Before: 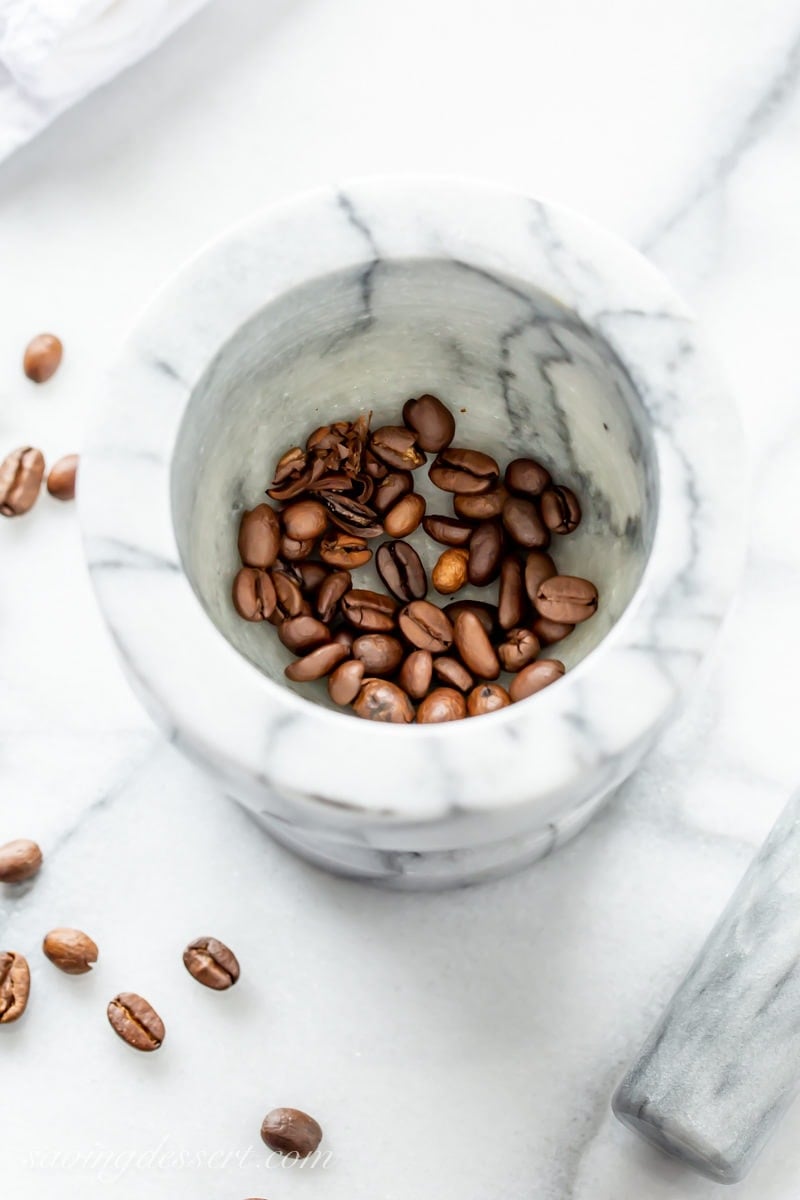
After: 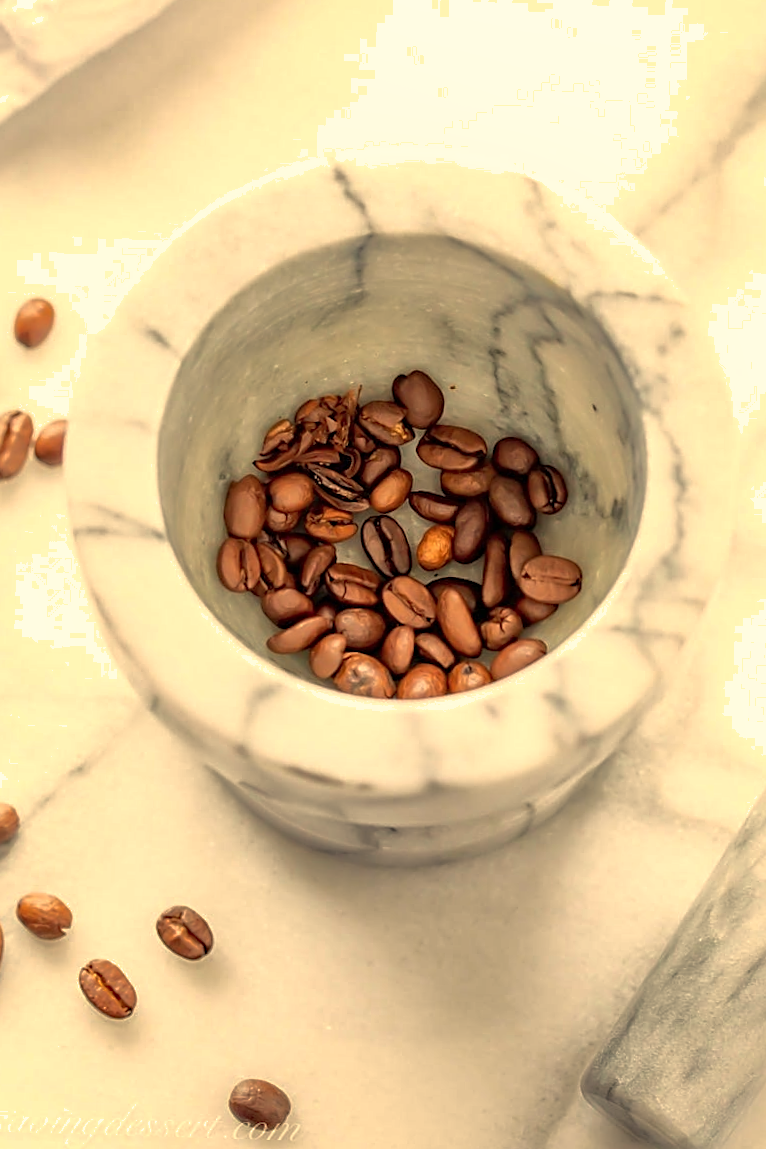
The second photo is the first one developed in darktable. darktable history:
crop and rotate: angle -1.69°
white balance: red 1.138, green 0.996, blue 0.812
shadows and highlights: on, module defaults
sharpen: on, module defaults
